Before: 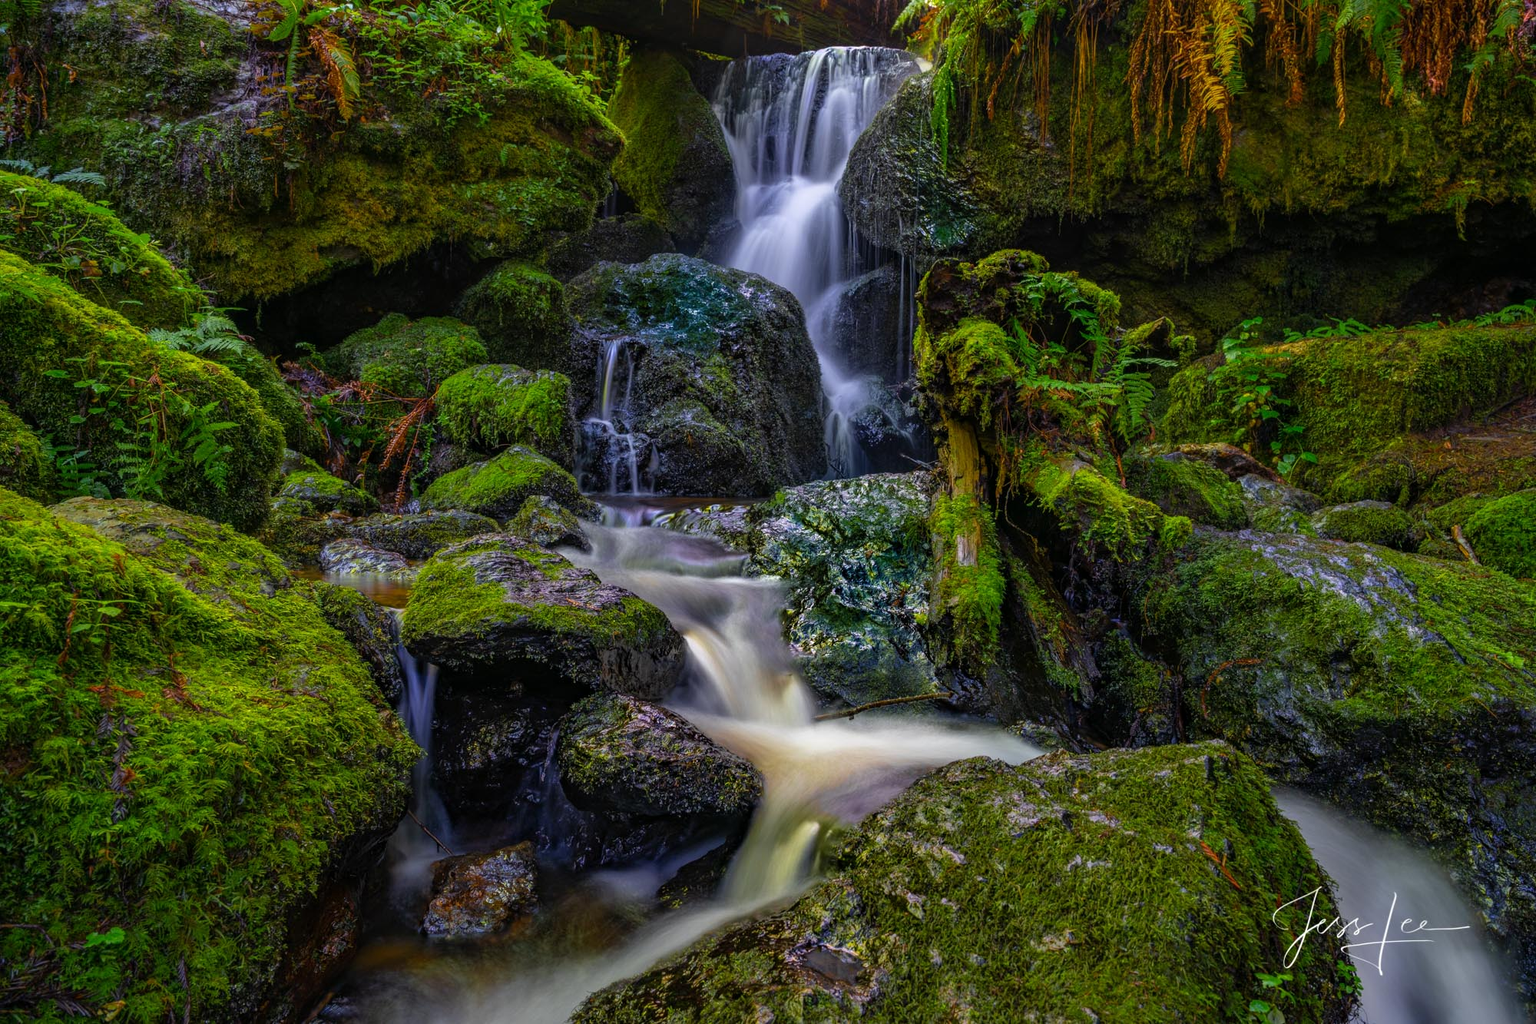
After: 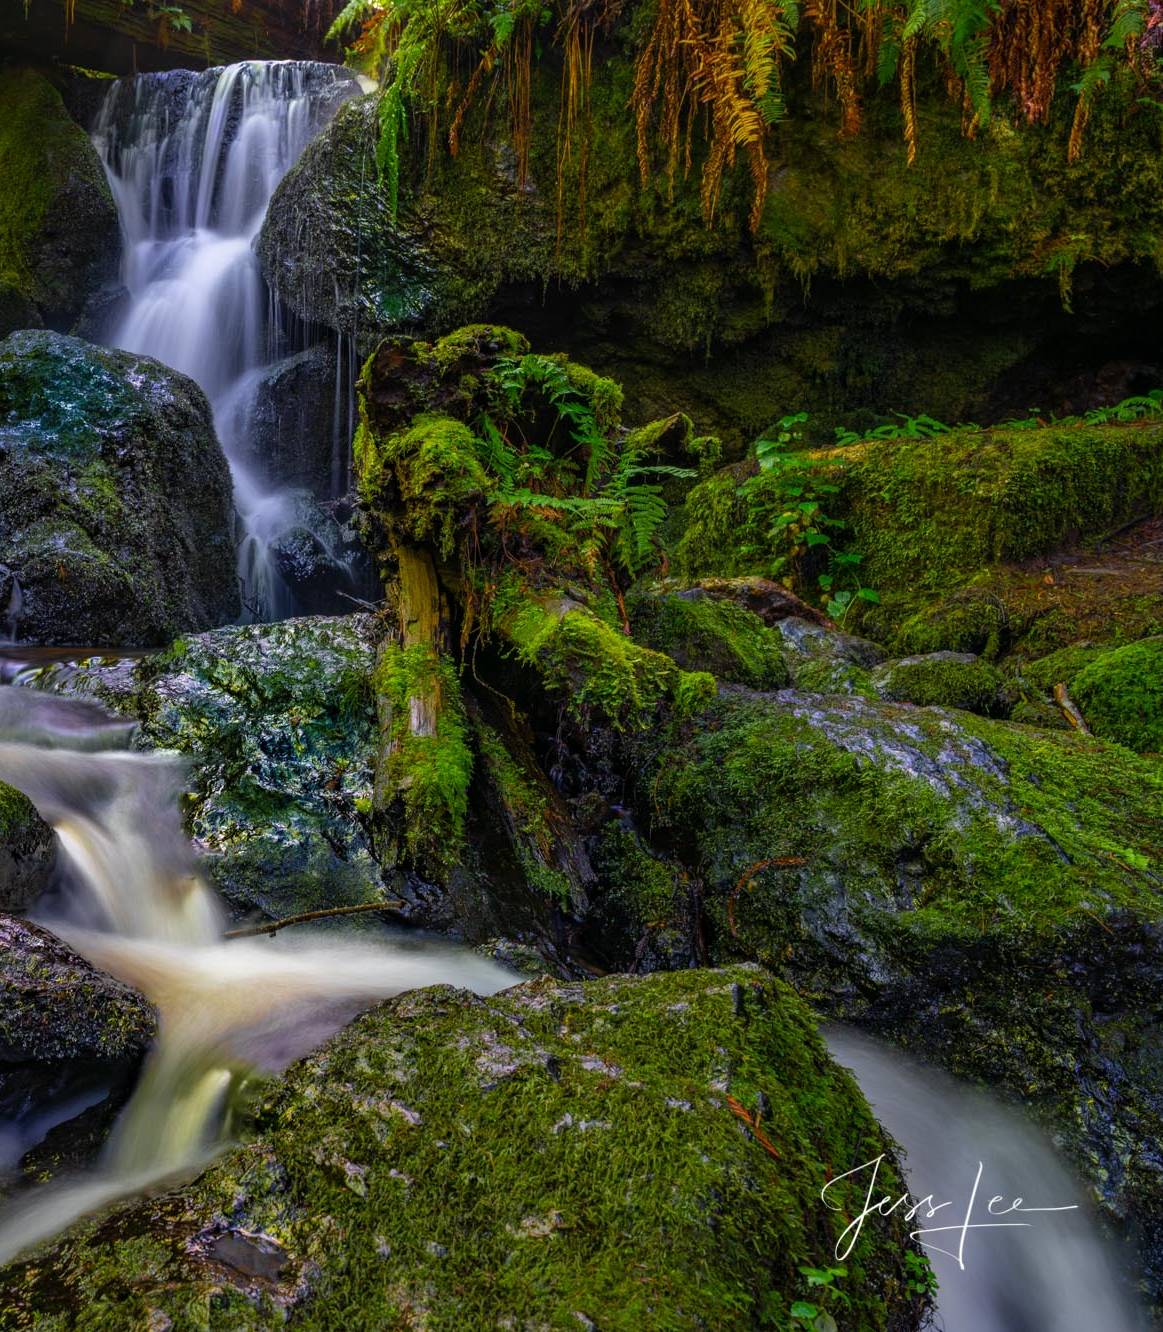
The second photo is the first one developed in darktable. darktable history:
crop: left 41.819%
